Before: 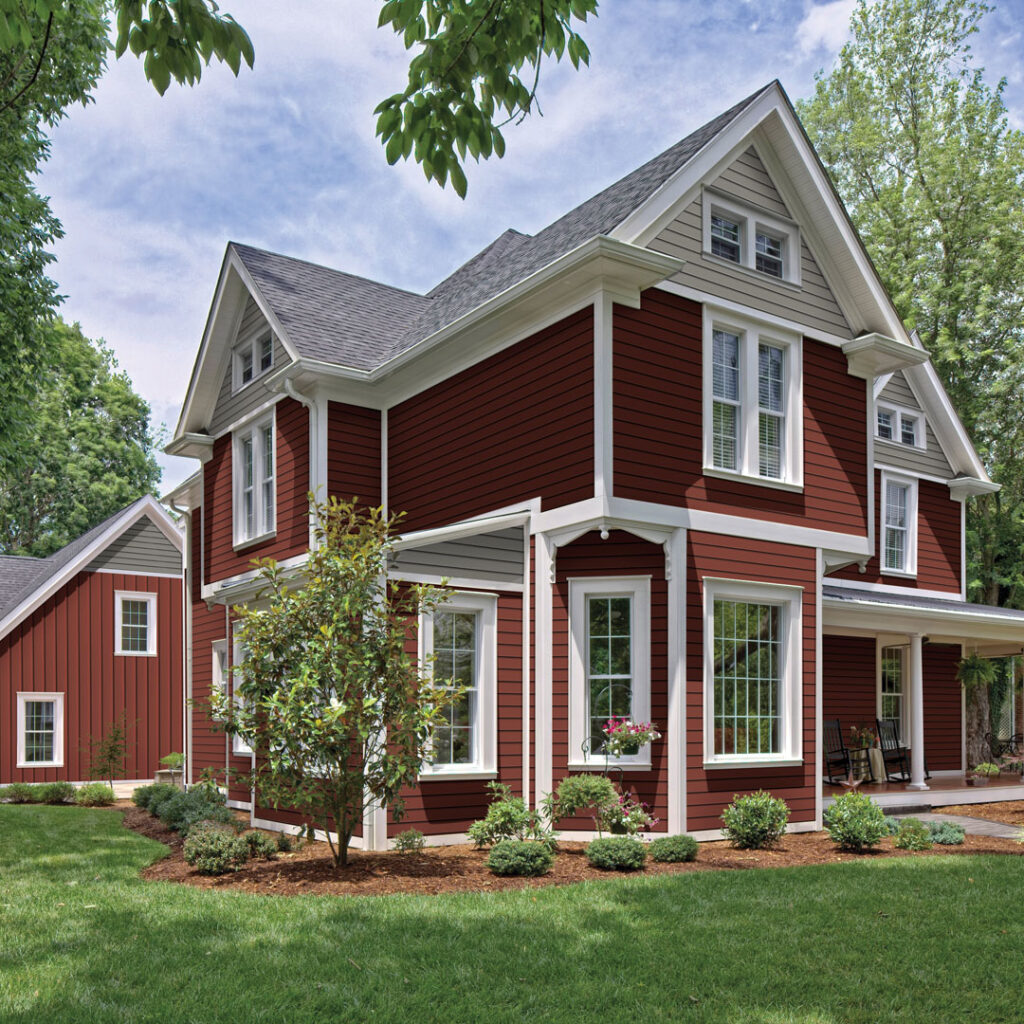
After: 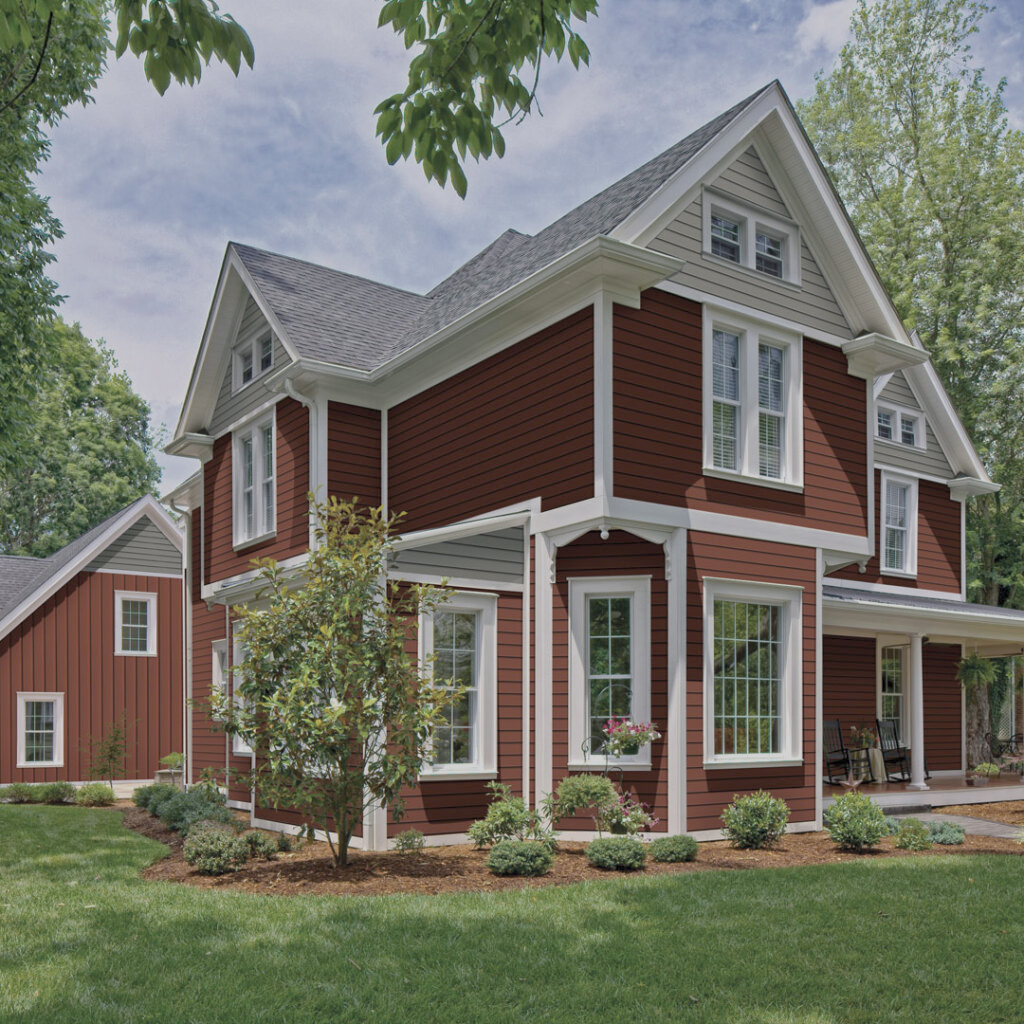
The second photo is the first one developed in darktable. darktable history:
color balance rgb: shadows lift › chroma 2.029%, shadows lift › hue 216.92°, perceptual saturation grading › global saturation 41.053%, global vibrance 24.174%, contrast -24.63%
color correction: highlights b* -0.014, saturation 0.478
